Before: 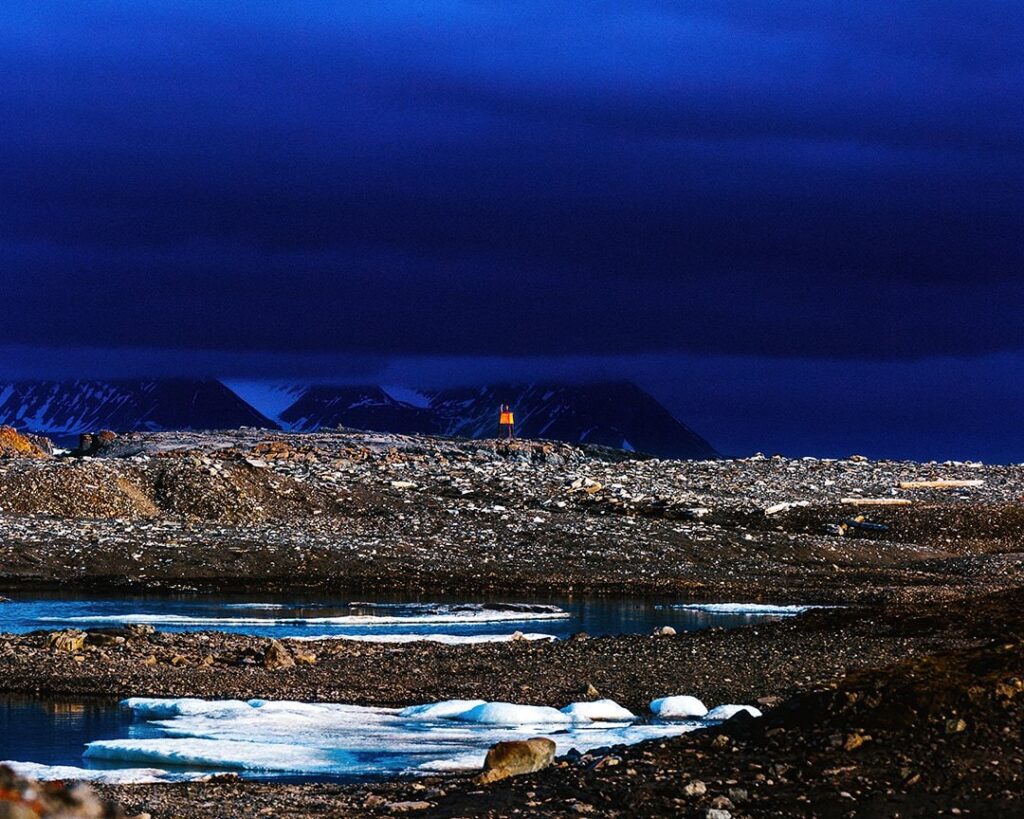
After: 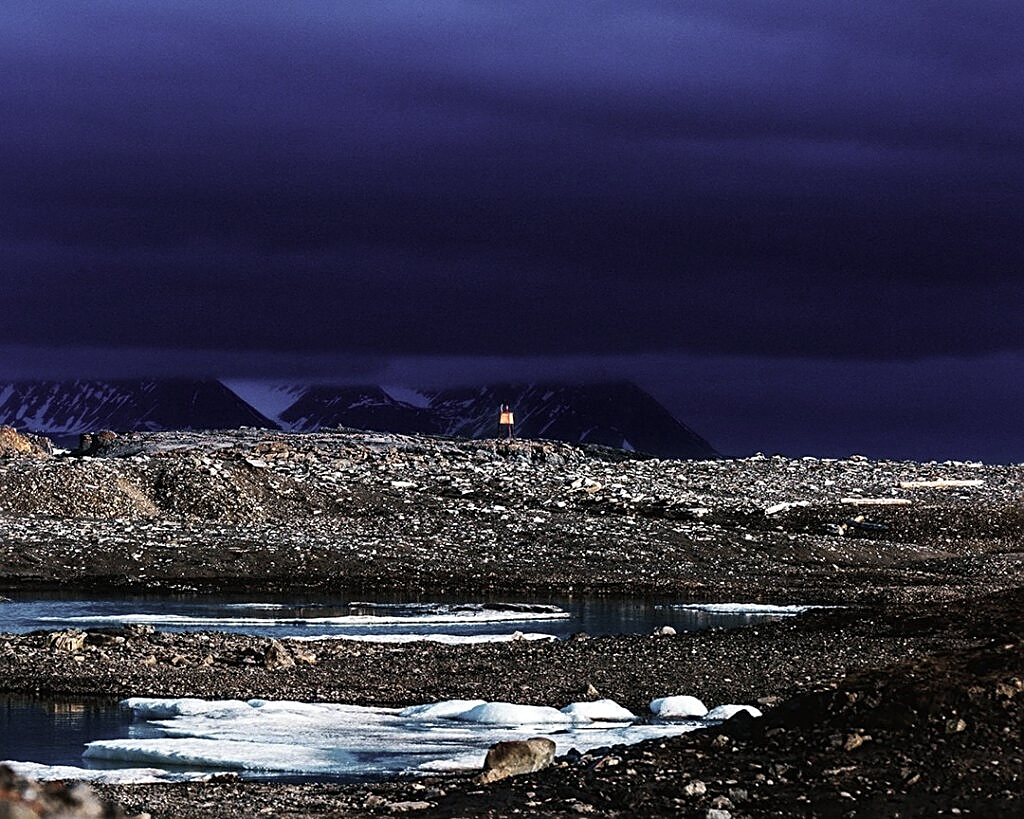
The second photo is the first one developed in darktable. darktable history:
sharpen: on, module defaults
color zones: curves: ch0 [(0, 0.6) (0.129, 0.585) (0.193, 0.596) (0.429, 0.5) (0.571, 0.5) (0.714, 0.5) (0.857, 0.5) (1, 0.6)]; ch1 [(0, 0.453) (0.112, 0.245) (0.213, 0.252) (0.429, 0.233) (0.571, 0.231) (0.683, 0.242) (0.857, 0.296) (1, 0.453)]
